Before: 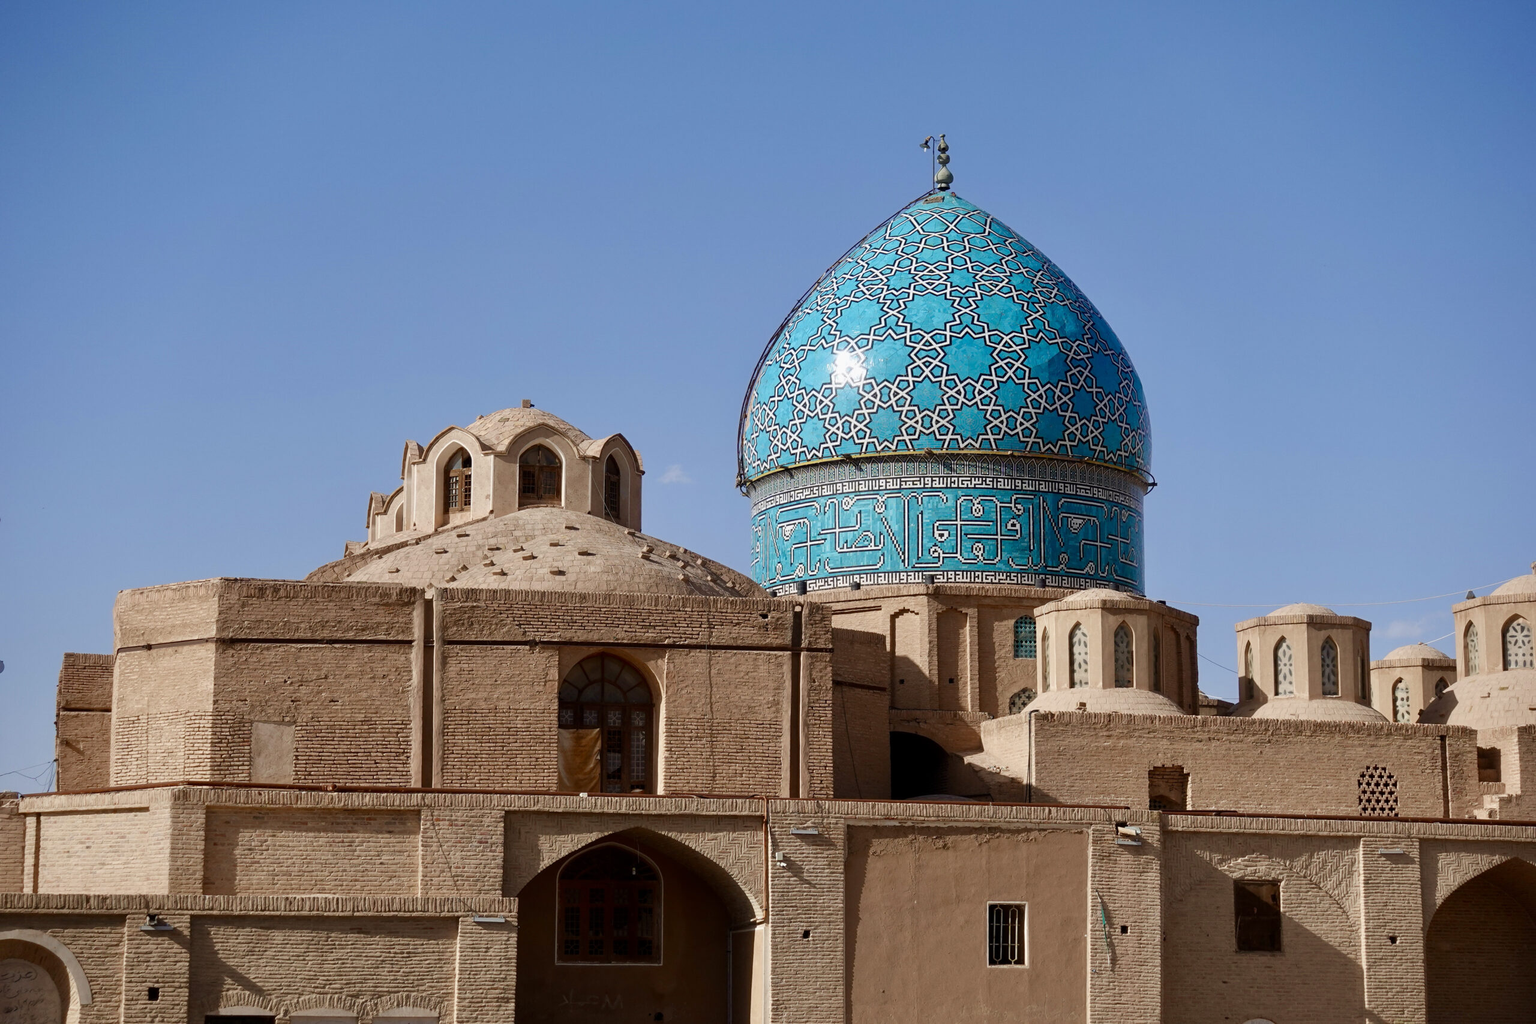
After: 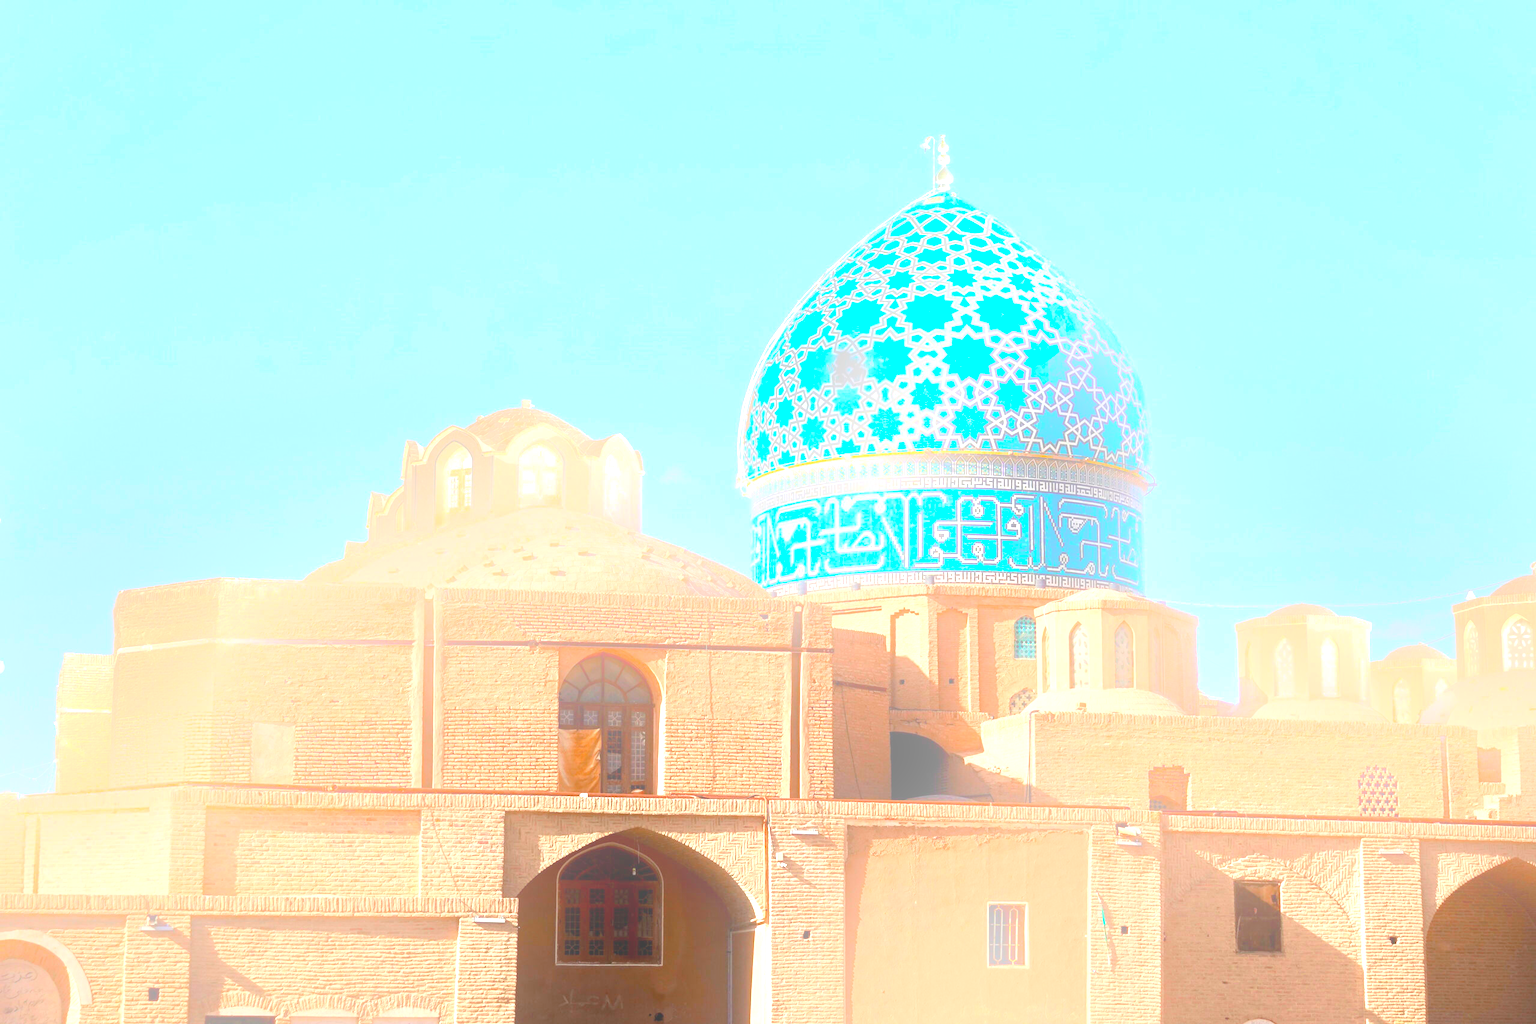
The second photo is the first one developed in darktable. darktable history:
exposure: exposure 2 EV, compensate exposure bias true, compensate highlight preservation false
bloom: size 38%, threshold 95%, strength 30%
